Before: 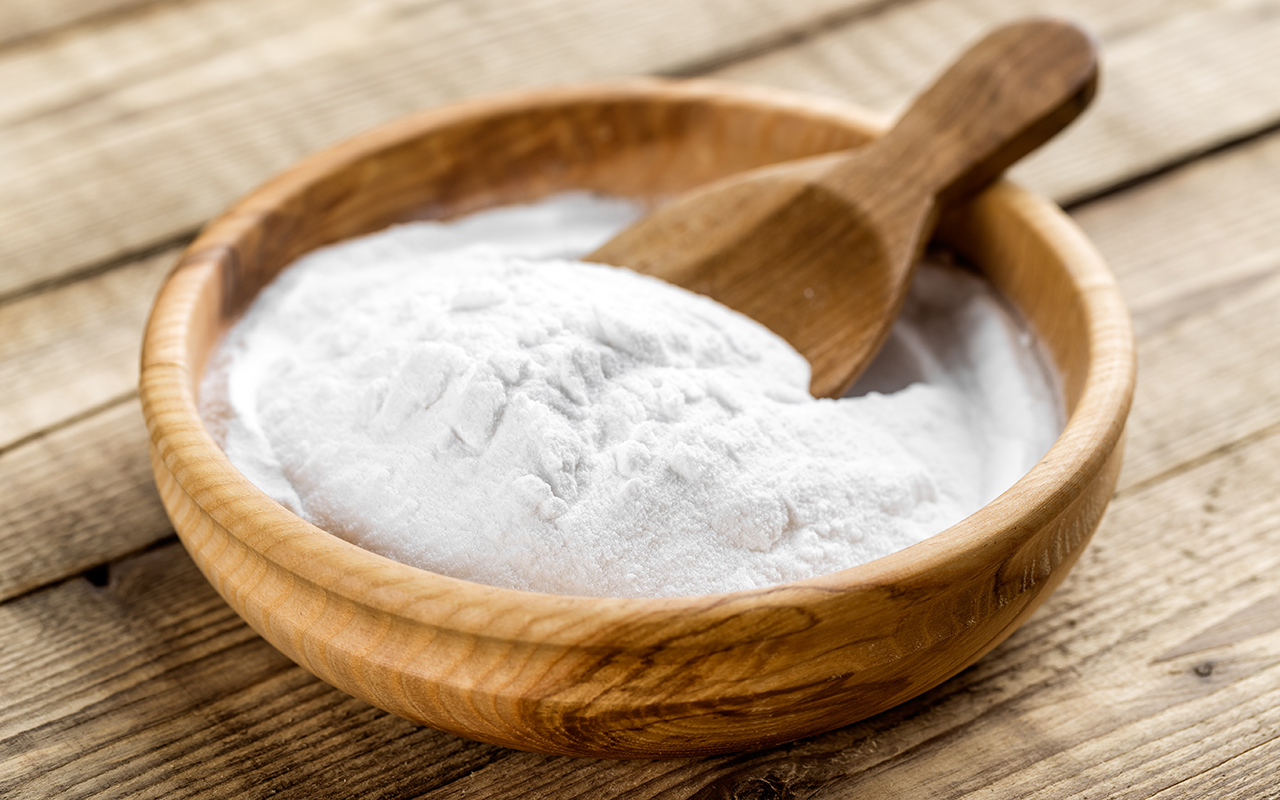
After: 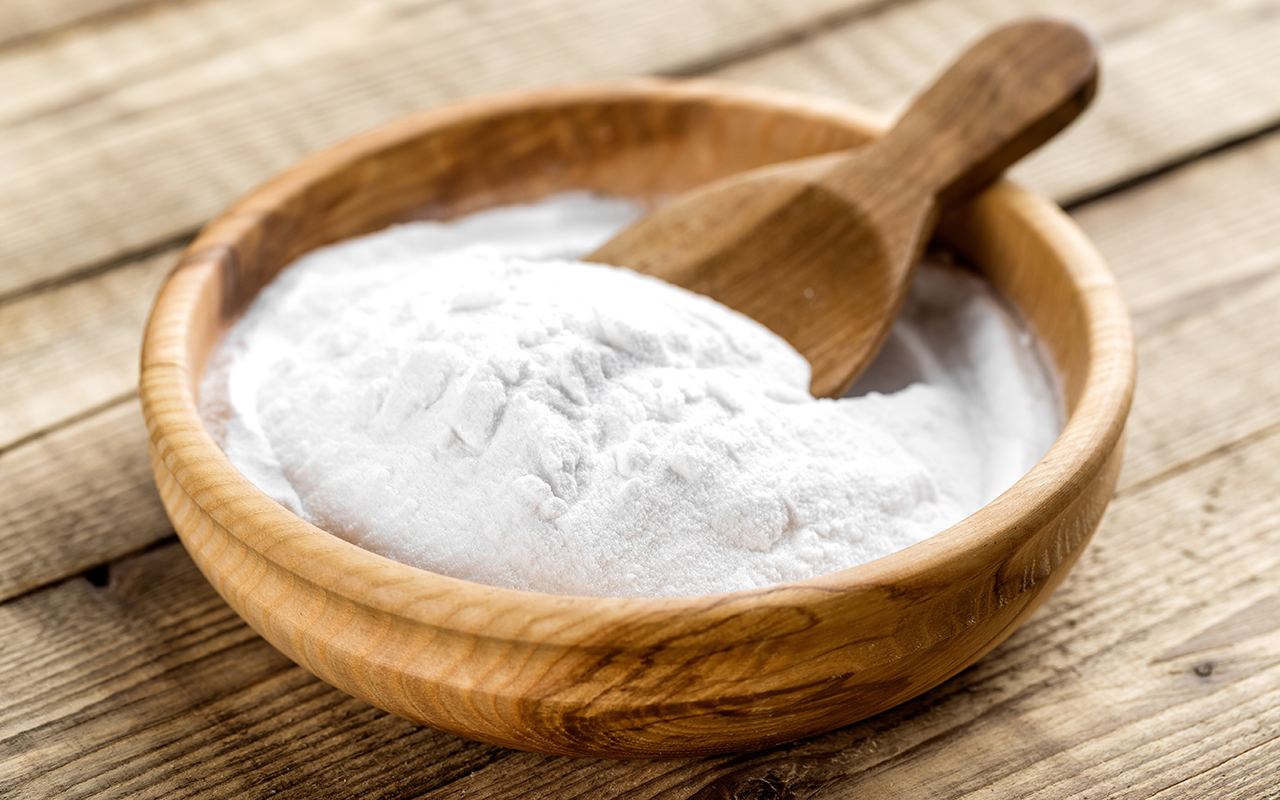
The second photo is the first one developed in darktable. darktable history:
color correction: highlights b* 0.008, saturation 0.981
exposure: exposure 0.074 EV, compensate highlight preservation false
